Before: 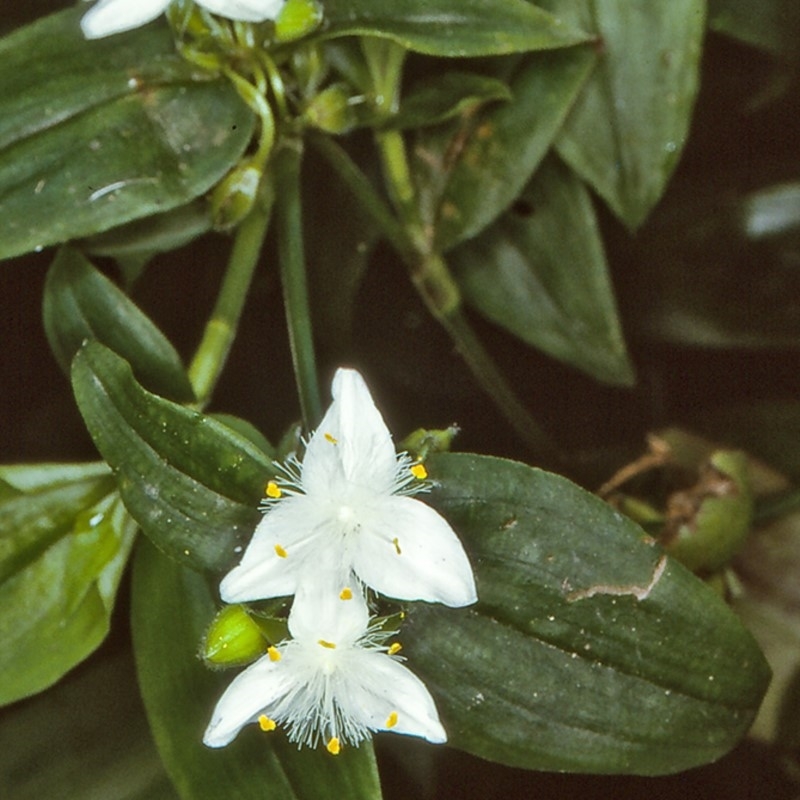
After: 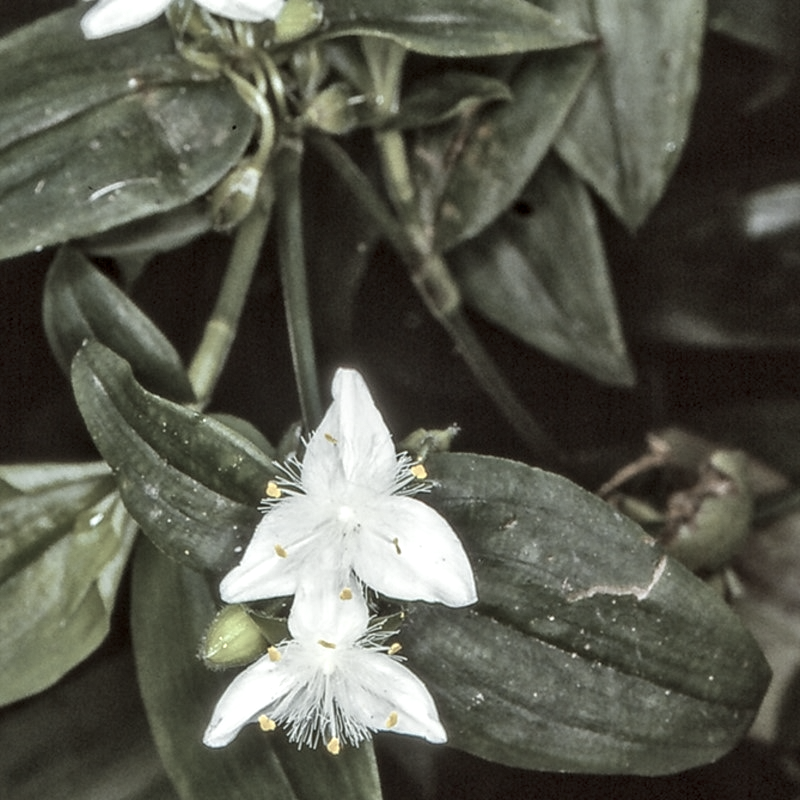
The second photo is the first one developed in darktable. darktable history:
tone equalizer: on, module defaults
color zones: curves: ch1 [(0, 0.292) (0.001, 0.292) (0.2, 0.264) (0.4, 0.248) (0.6, 0.248) (0.8, 0.264) (0.999, 0.292) (1, 0.292)], mix 30.81%
local contrast: detail 142%
